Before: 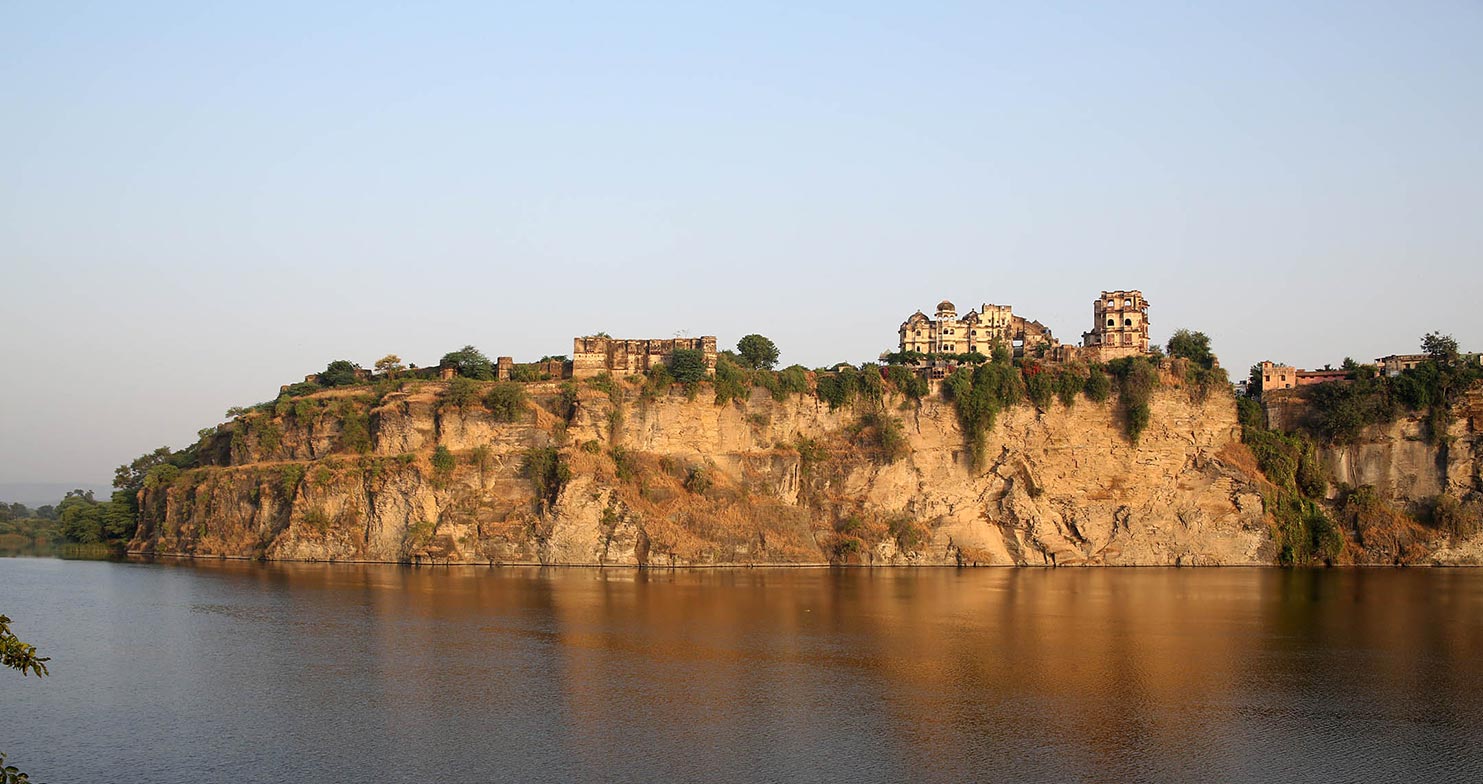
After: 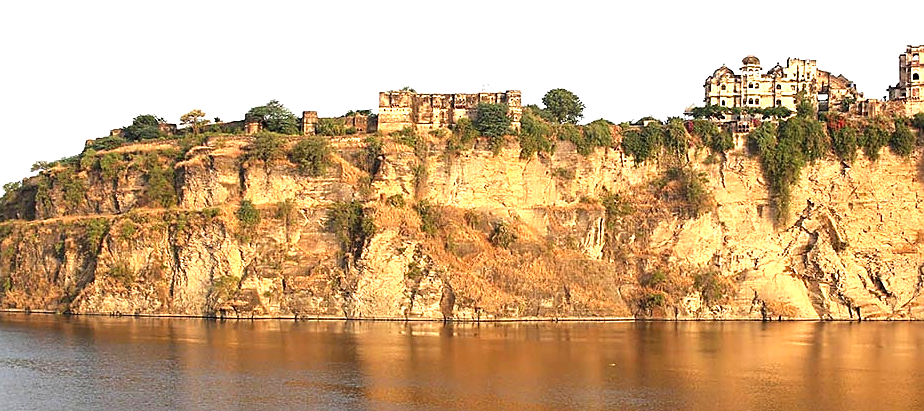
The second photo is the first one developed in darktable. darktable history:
crop: left 13.205%, top 31.45%, right 24.456%, bottom 16.003%
exposure: exposure 1 EV, compensate exposure bias true, compensate highlight preservation false
sharpen: on, module defaults
